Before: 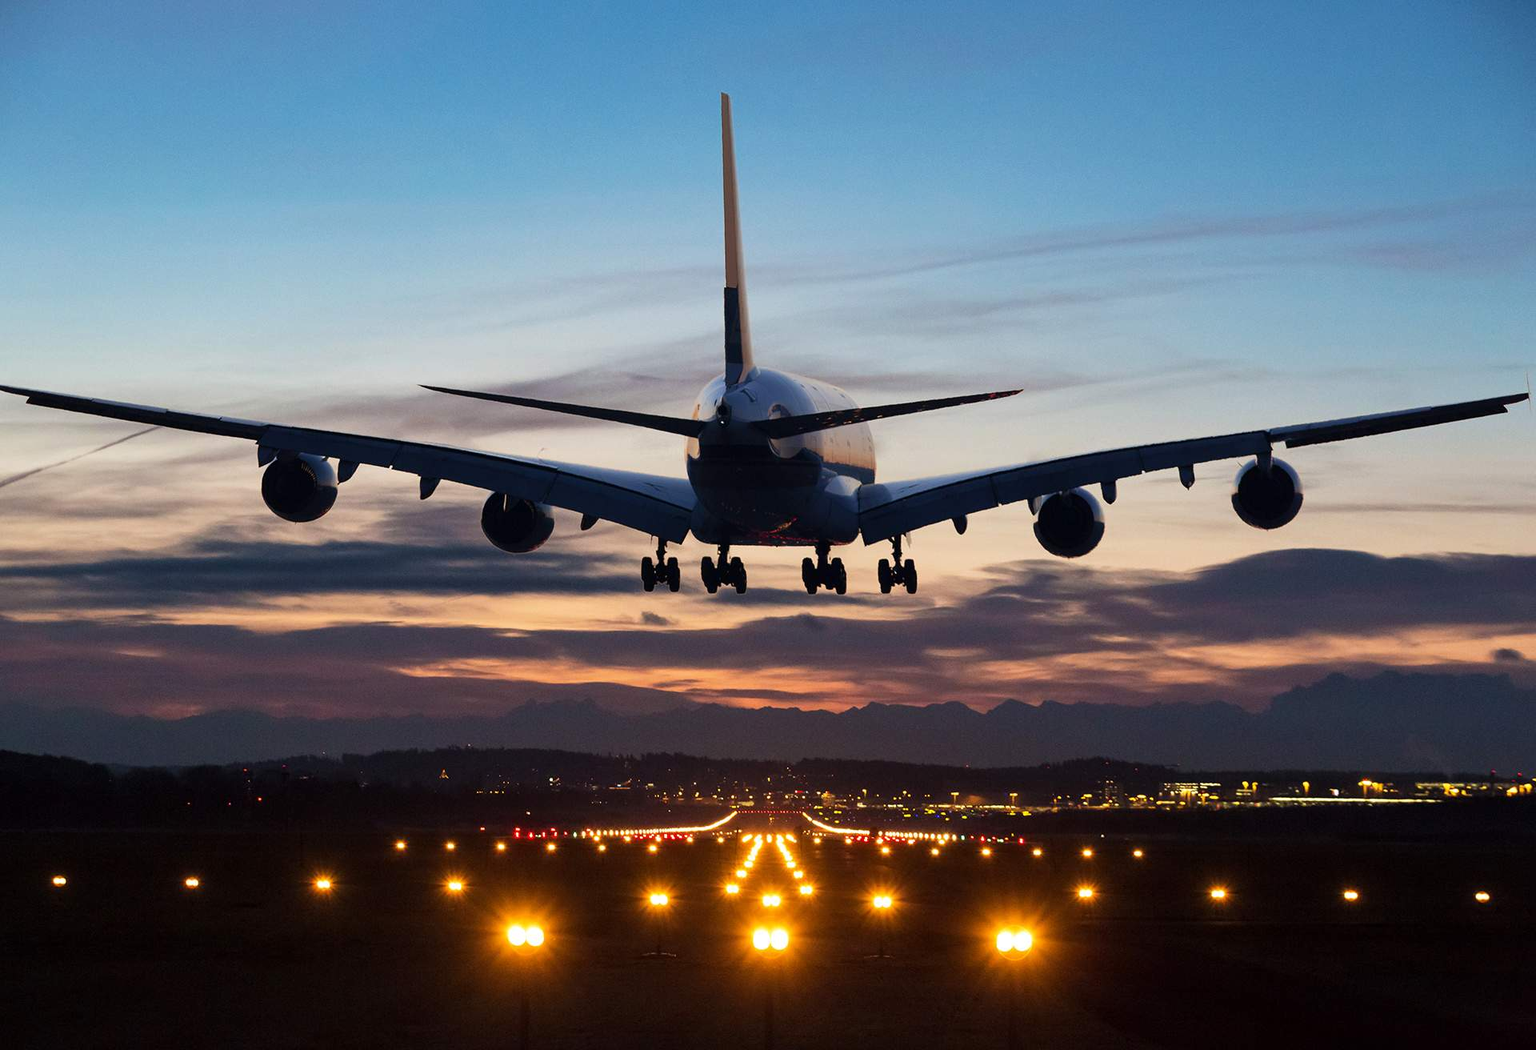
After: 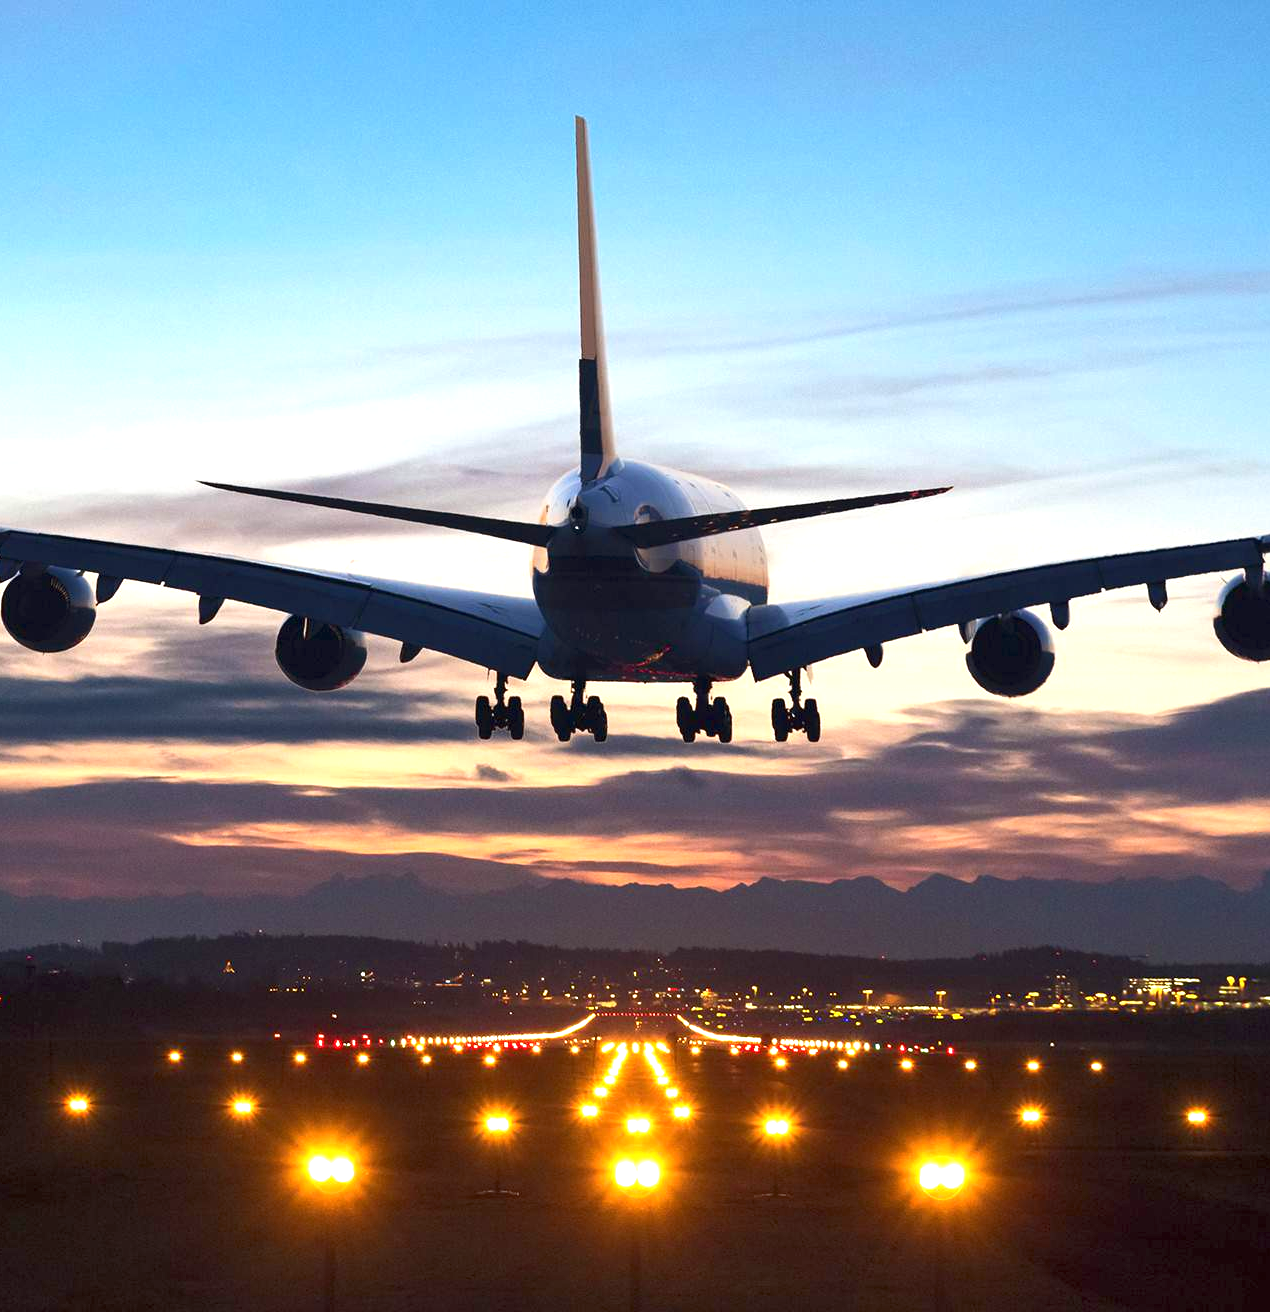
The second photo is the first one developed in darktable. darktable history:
crop: left 17.015%, right 16.8%
tone equalizer: -8 EV 0.286 EV, -7 EV 0.424 EV, -6 EV 0.406 EV, -5 EV 0.213 EV, -3 EV -0.255 EV, -2 EV -0.437 EV, -1 EV -0.416 EV, +0 EV -0.241 EV
exposure: black level correction 0, exposure 1.192 EV, compensate exposure bias true, compensate highlight preservation false
